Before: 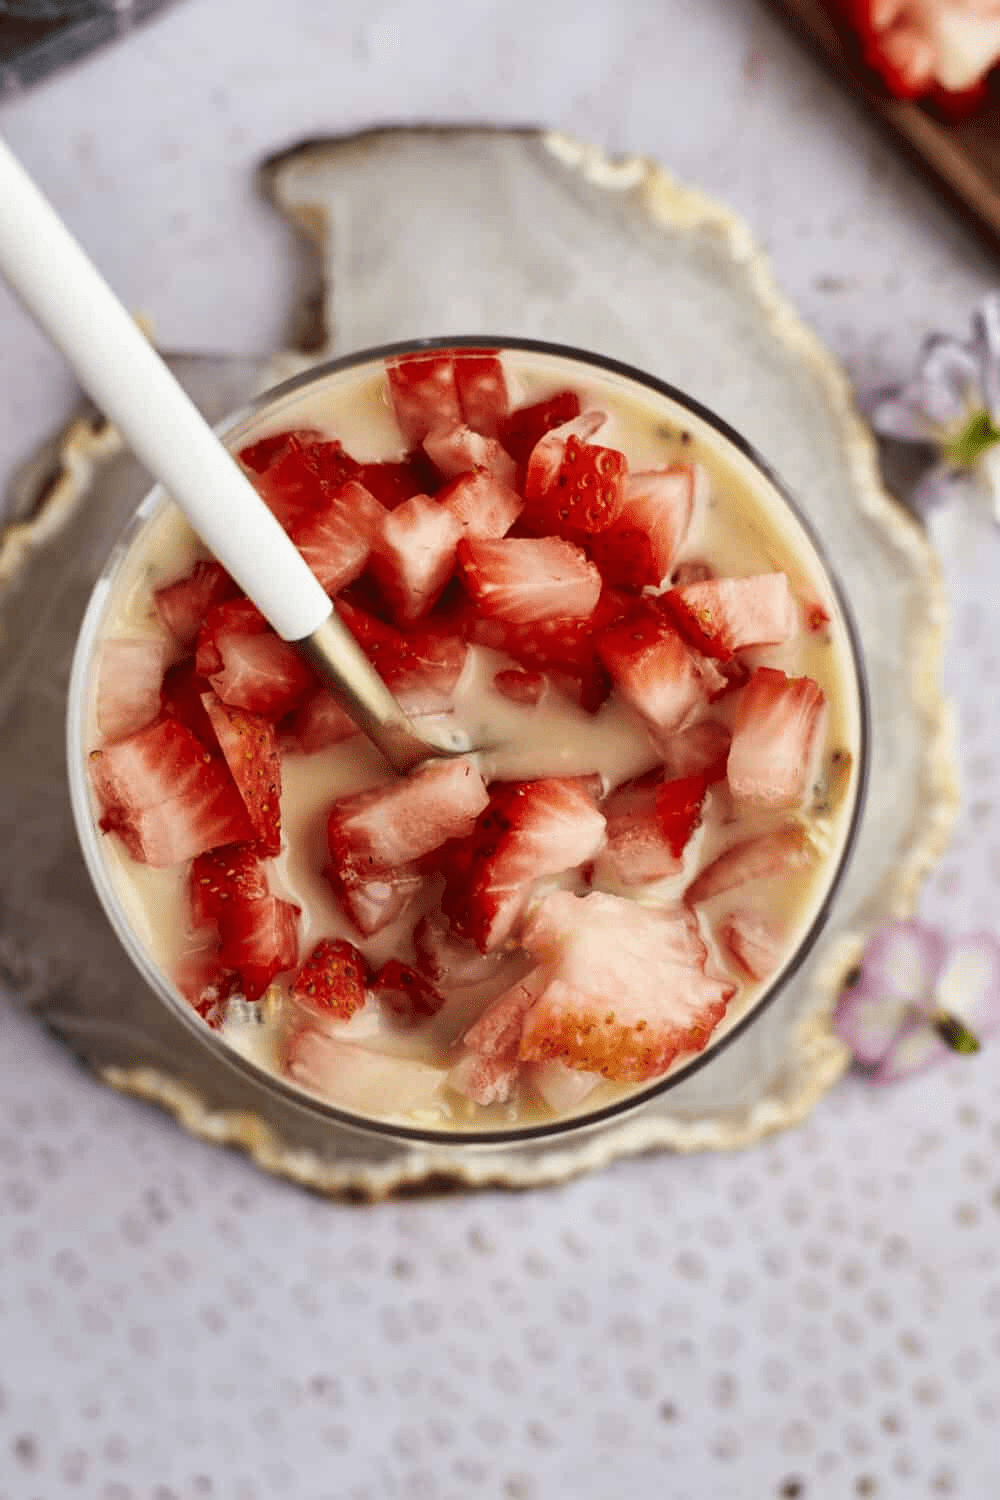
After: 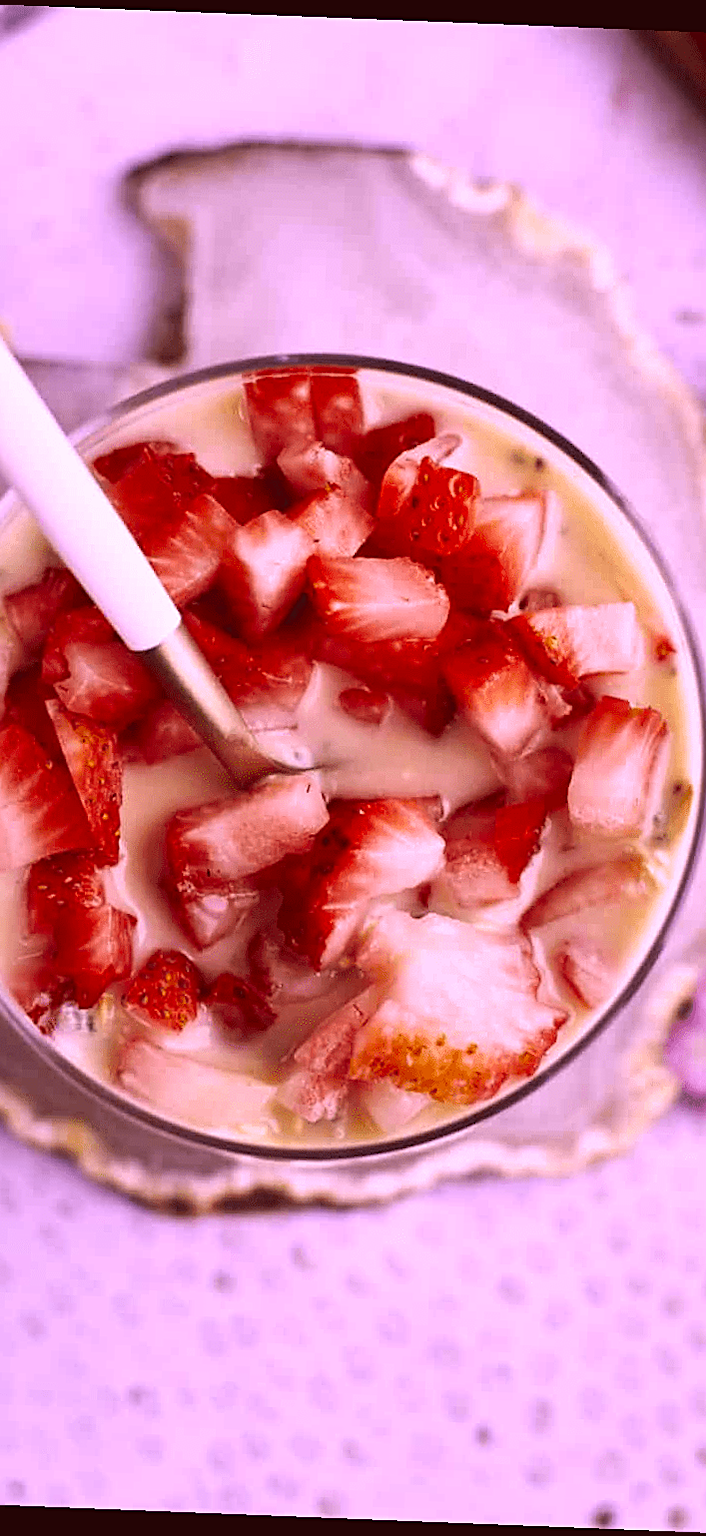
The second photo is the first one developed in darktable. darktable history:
exposure: black level correction -0.005, exposure 0.054 EV, compensate highlight preservation false
vignetting: fall-off start 116.67%, fall-off radius 59.26%, brightness -0.31, saturation -0.056
rotate and perspective: rotation 2.27°, automatic cropping off
crop and rotate: left 17.732%, right 15.423%
sharpen: on, module defaults
white balance: red 0.98, blue 1.61
color correction: highlights a* 10.12, highlights b* 39.04, shadows a* 14.62, shadows b* 3.37
